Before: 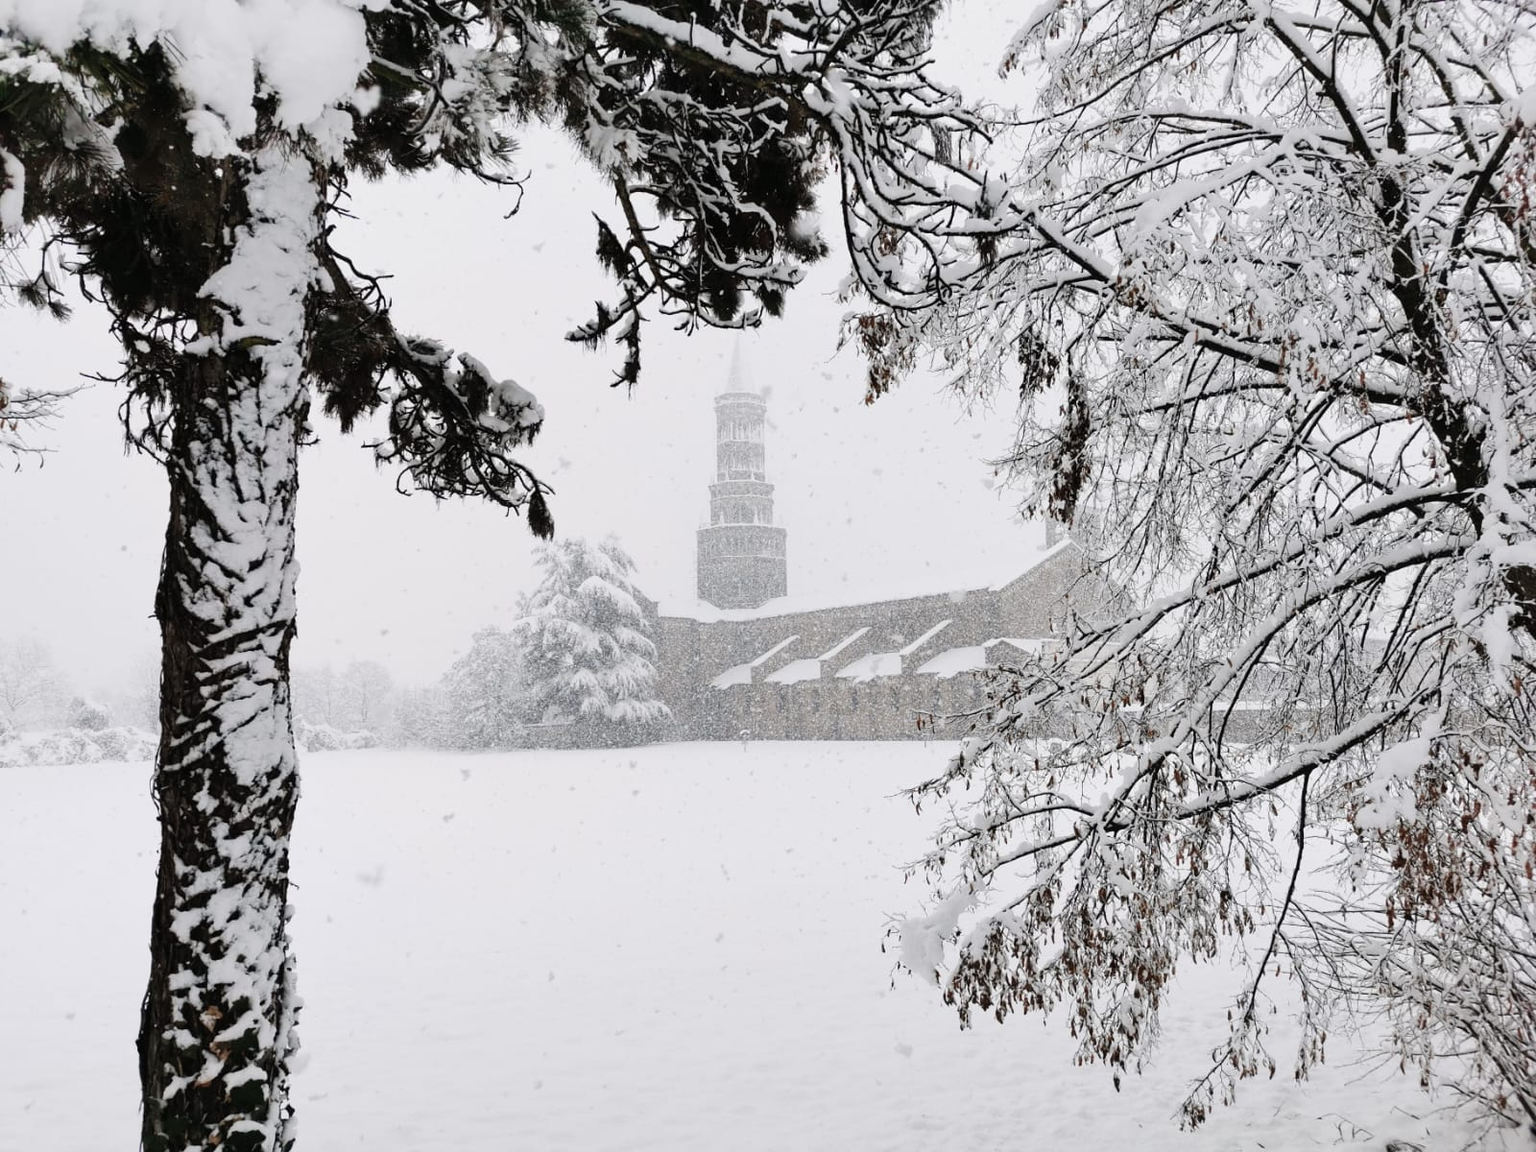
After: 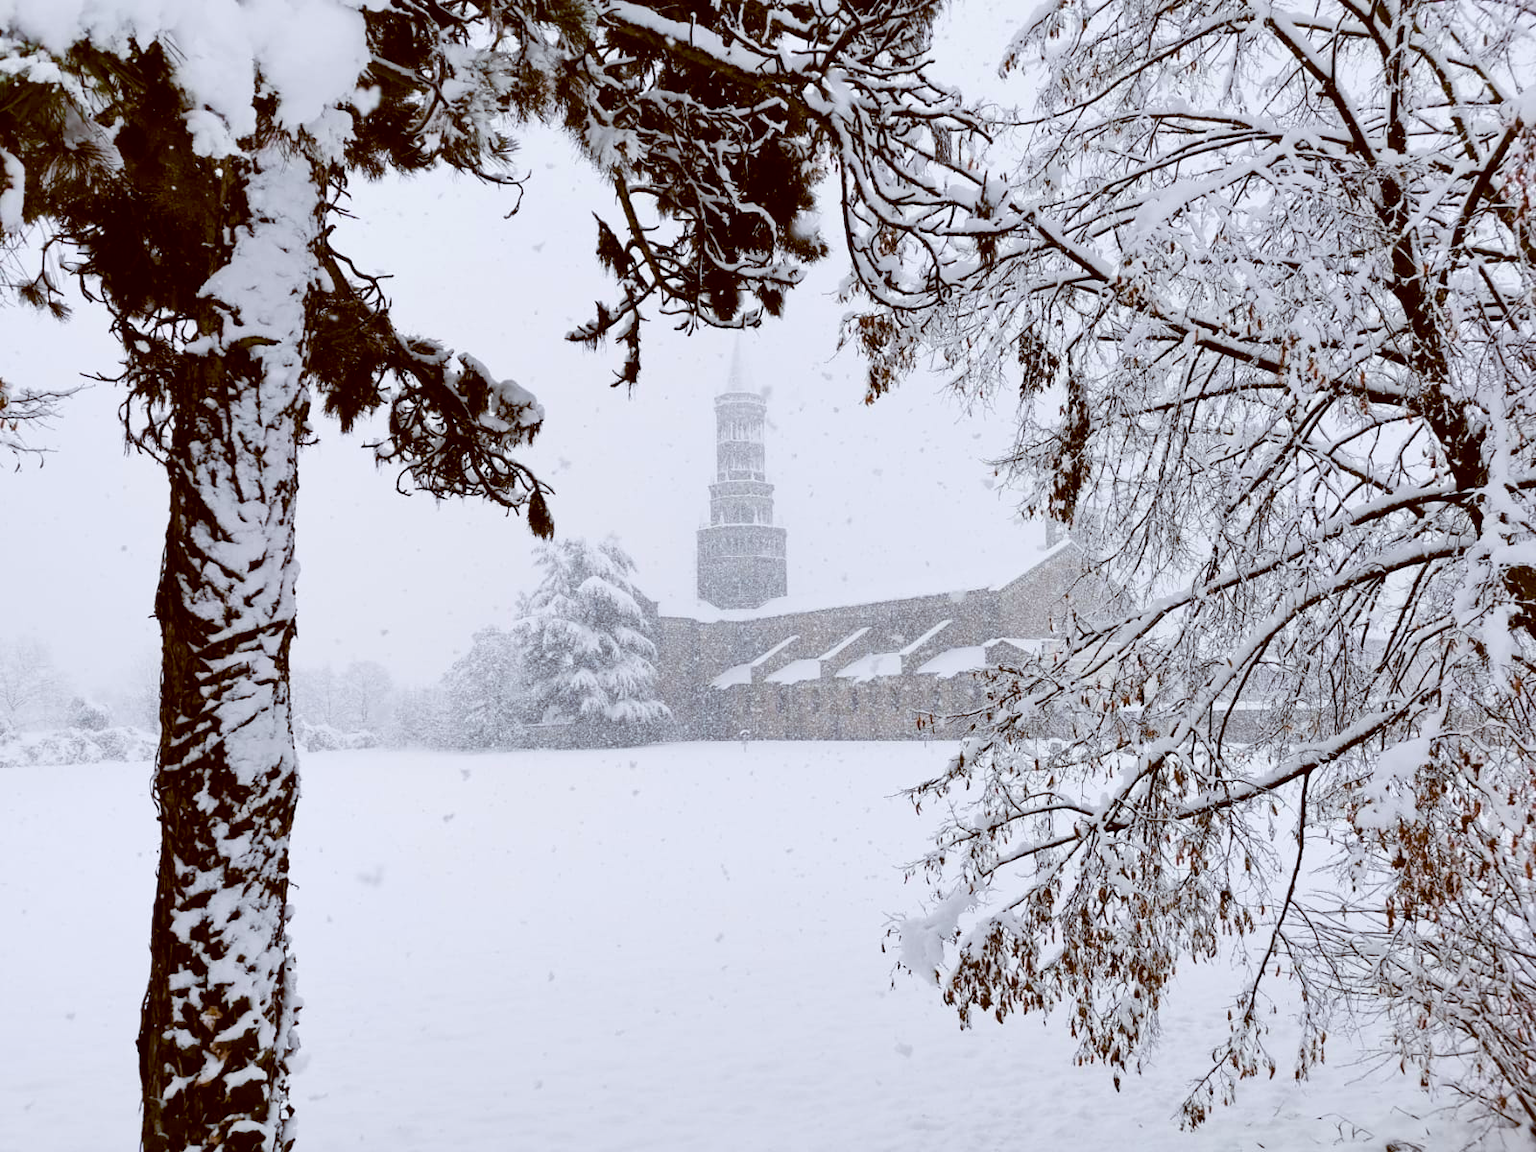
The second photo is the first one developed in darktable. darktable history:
color balance rgb: perceptual saturation grading › global saturation 30%, global vibrance 20%
color balance: lift [1, 1.015, 1.004, 0.985], gamma [1, 0.958, 0.971, 1.042], gain [1, 0.956, 0.977, 1.044]
